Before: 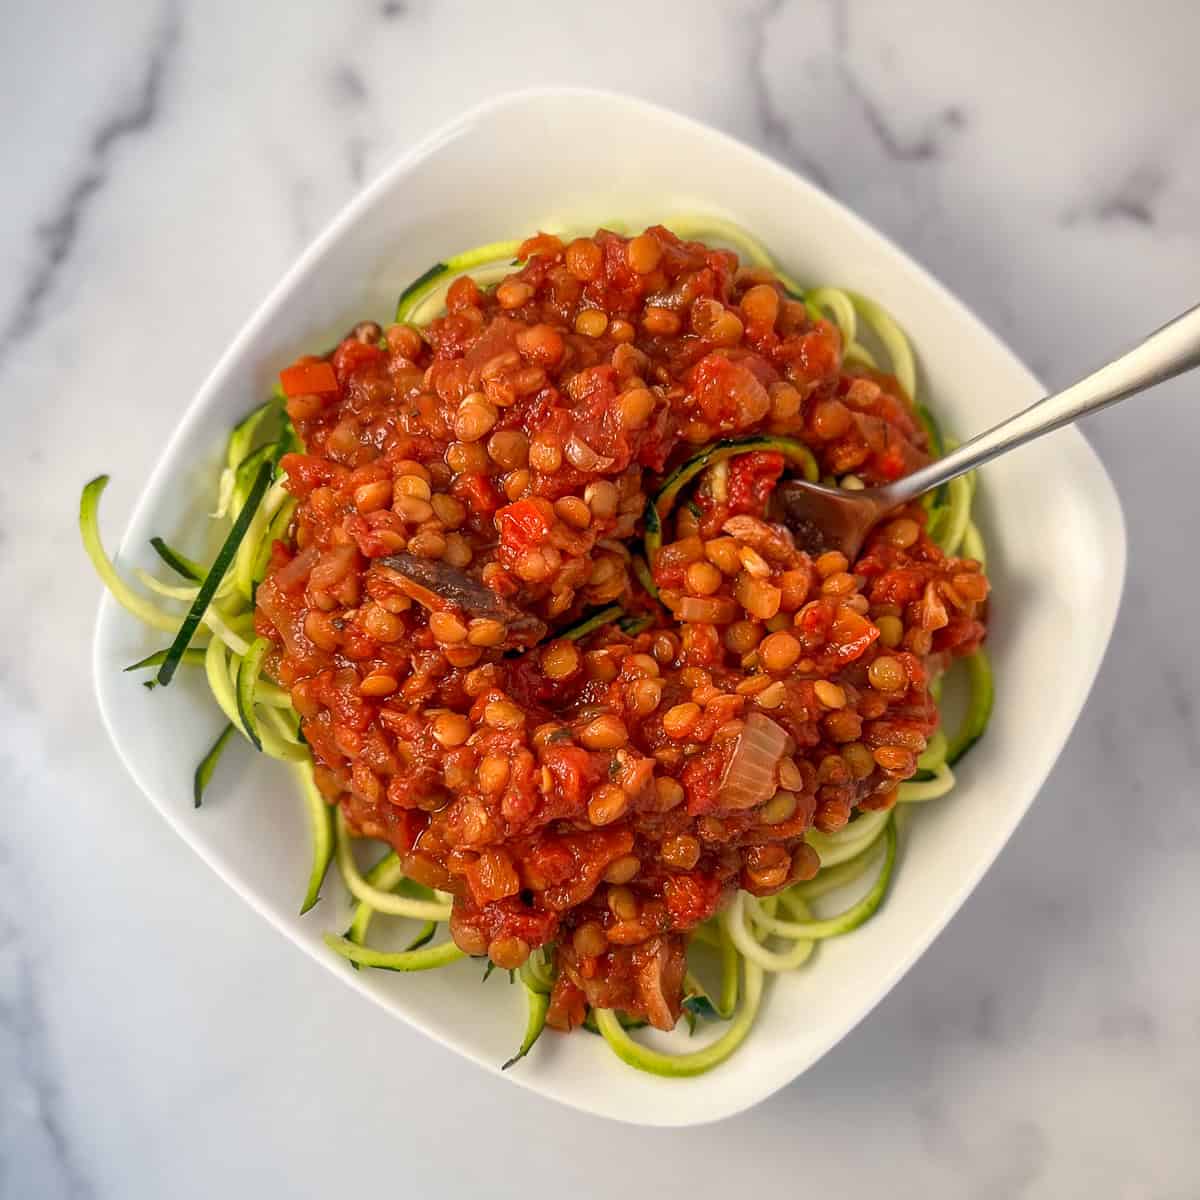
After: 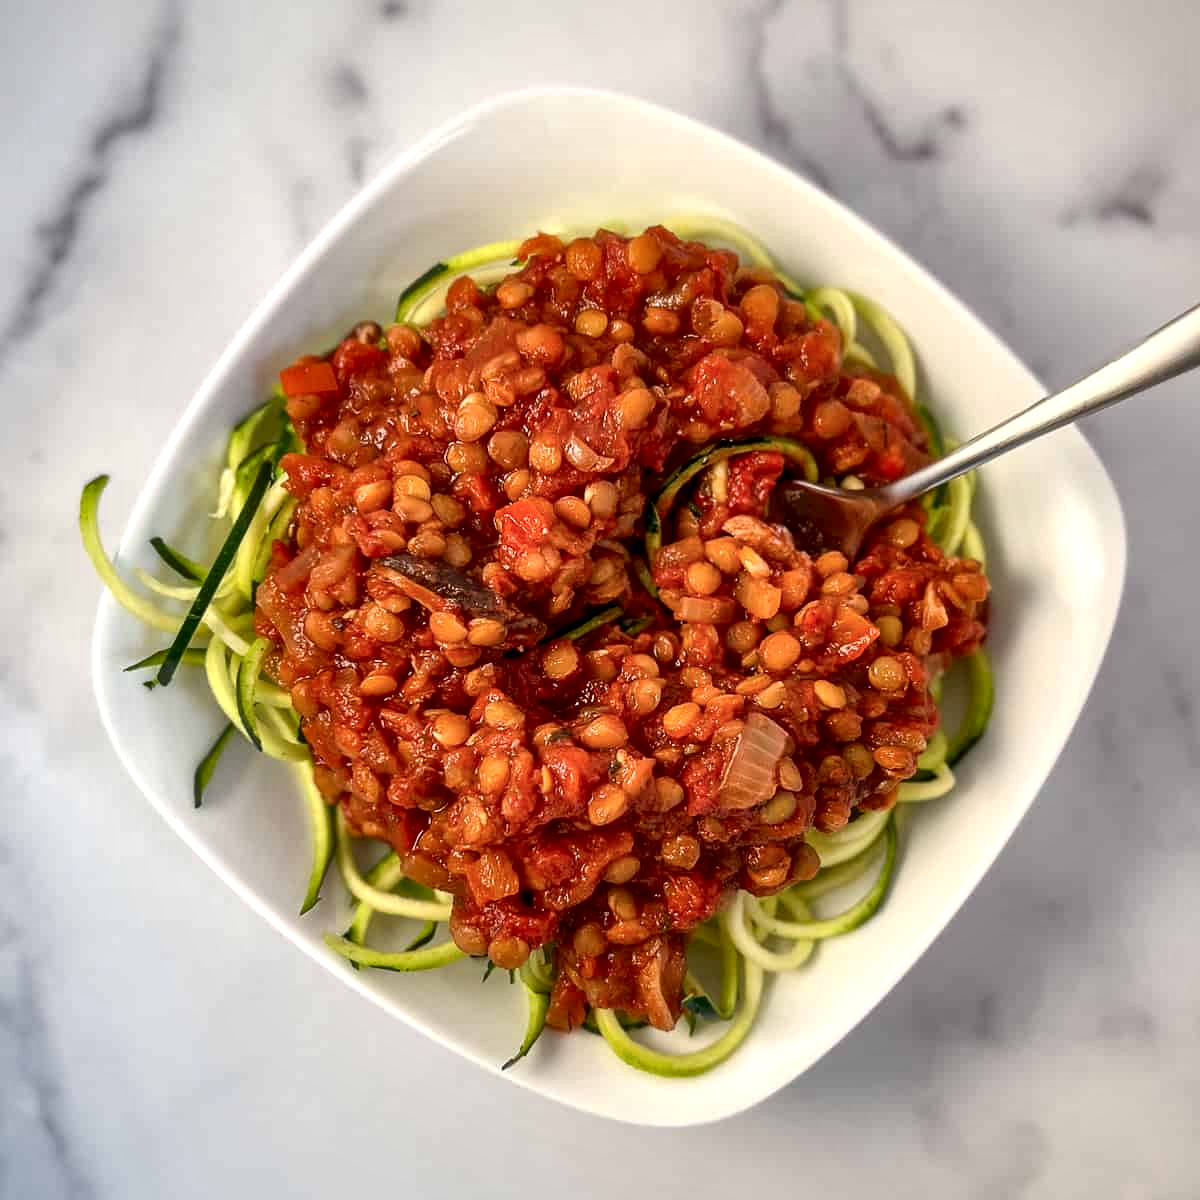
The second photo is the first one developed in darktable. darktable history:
local contrast: mode bilateral grid, contrast 100, coarseness 100, detail 165%, midtone range 0.2
color balance rgb: on, module defaults
